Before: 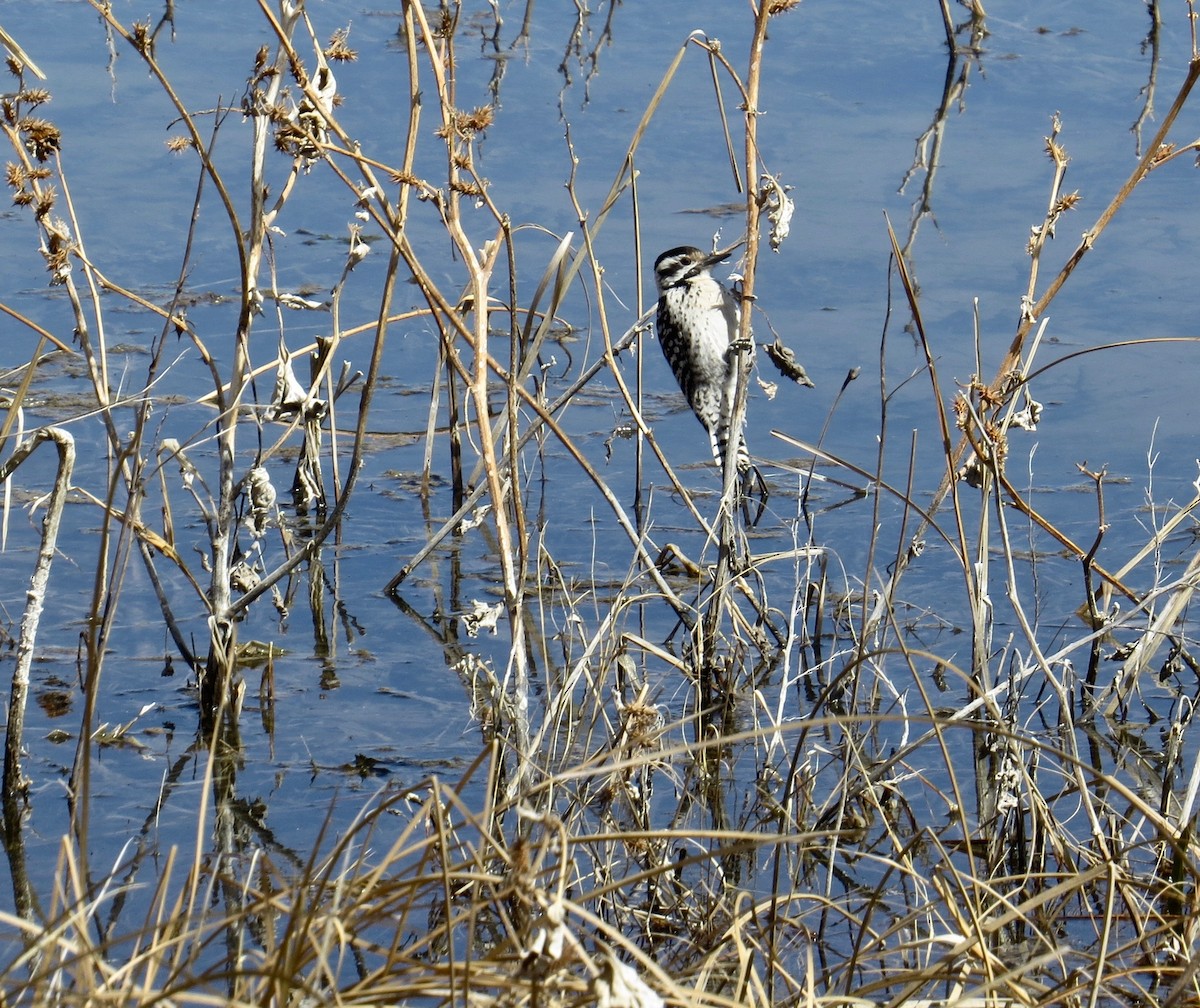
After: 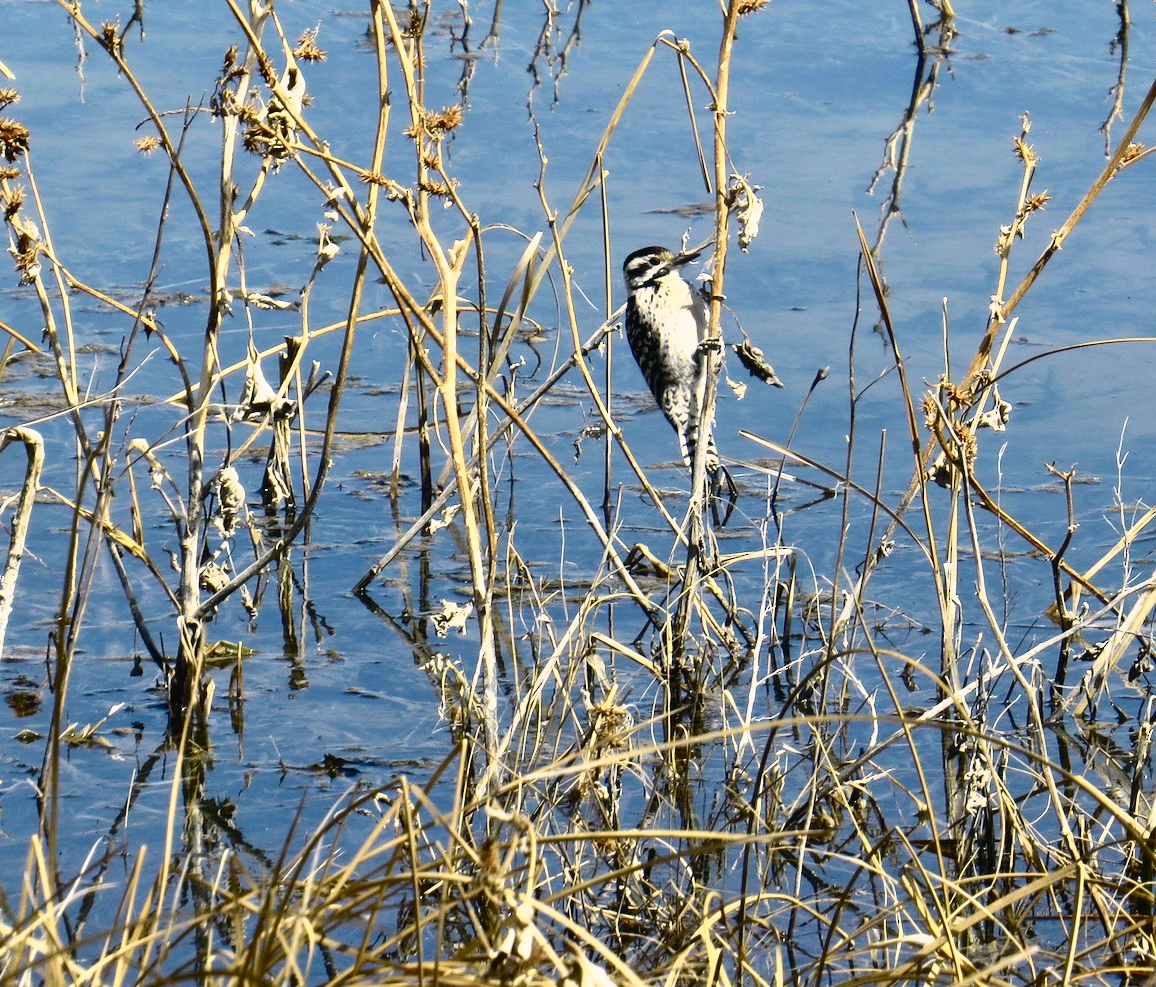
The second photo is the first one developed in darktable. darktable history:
crop and rotate: left 2.595%, right 1.021%, bottom 2.043%
color balance rgb: highlights gain › chroma 2.981%, highlights gain › hue 60.2°, linear chroma grading › global chroma 7.79%, perceptual saturation grading › global saturation -27.132%
tone curve: curves: ch0 [(0, 0.018) (0.162, 0.128) (0.434, 0.478) (0.667, 0.785) (0.819, 0.943) (1, 0.991)]; ch1 [(0, 0) (0.402, 0.36) (0.476, 0.449) (0.506, 0.505) (0.523, 0.518) (0.579, 0.626) (0.641, 0.668) (0.693, 0.745) (0.861, 0.934) (1, 1)]; ch2 [(0, 0) (0.424, 0.388) (0.483, 0.472) (0.503, 0.505) (0.521, 0.519) (0.547, 0.581) (0.582, 0.648) (0.699, 0.759) (0.997, 0.858)], color space Lab, independent channels, preserve colors none
